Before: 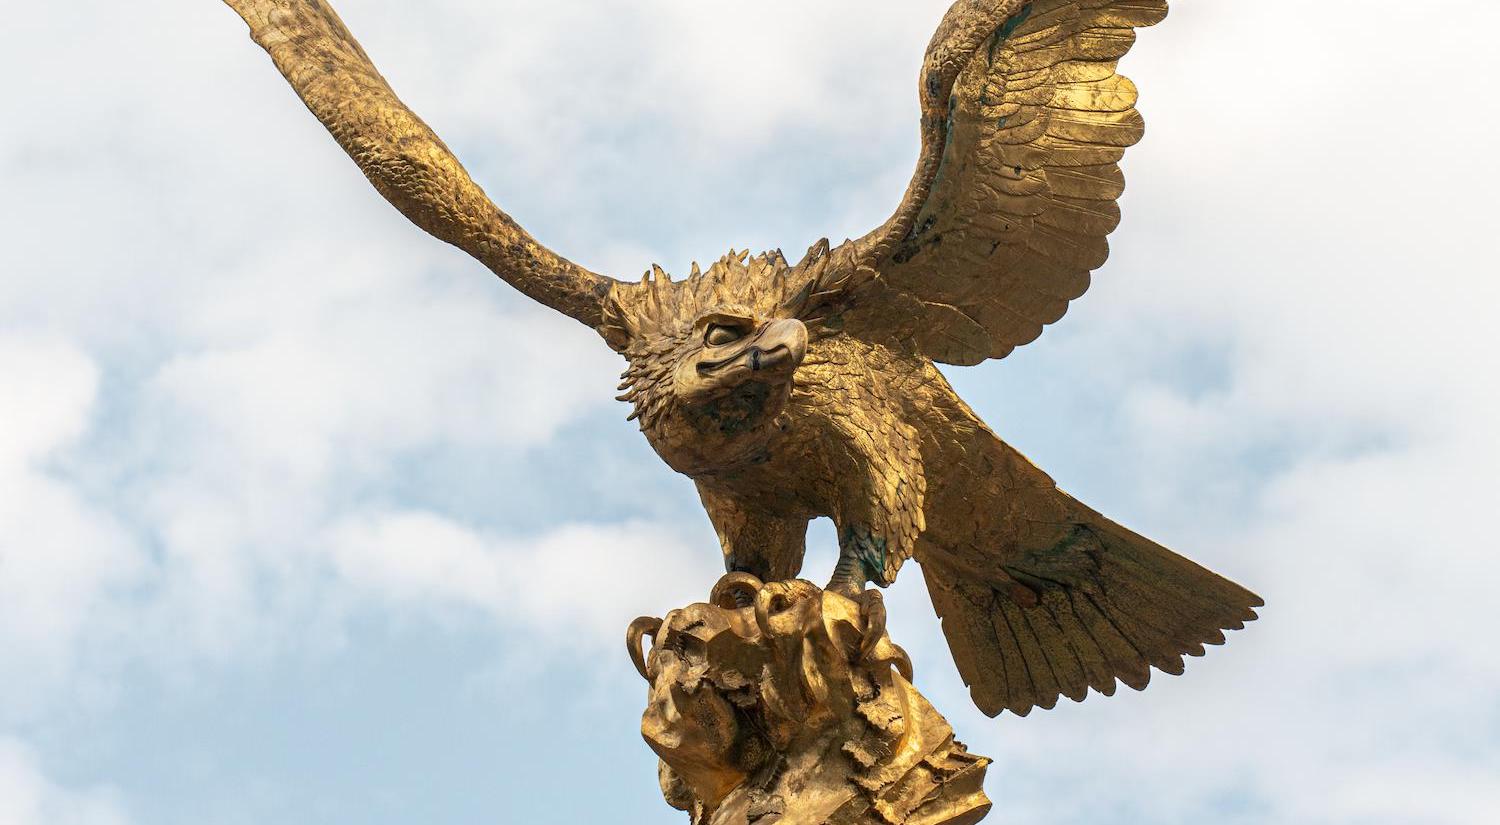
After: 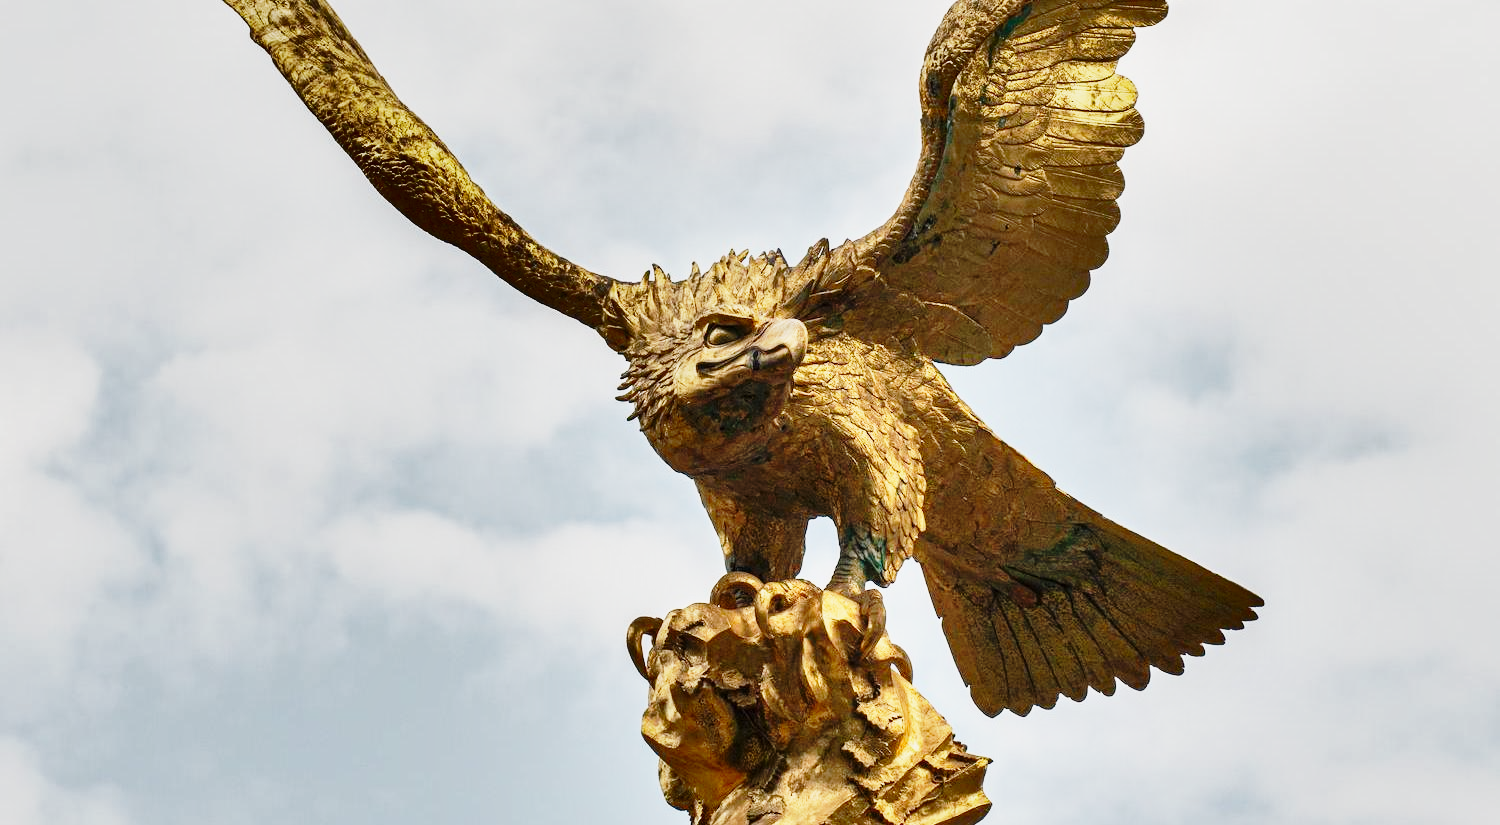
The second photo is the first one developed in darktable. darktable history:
shadows and highlights: white point adjustment -3.64, highlights -63.34, highlights color adjustment 42%, soften with gaussian
exposure: exposure 0.2 EV, compensate highlight preservation false
base curve: curves: ch0 [(0, 0) (0.028, 0.03) (0.121, 0.232) (0.46, 0.748) (0.859, 0.968) (1, 1)], preserve colors none
